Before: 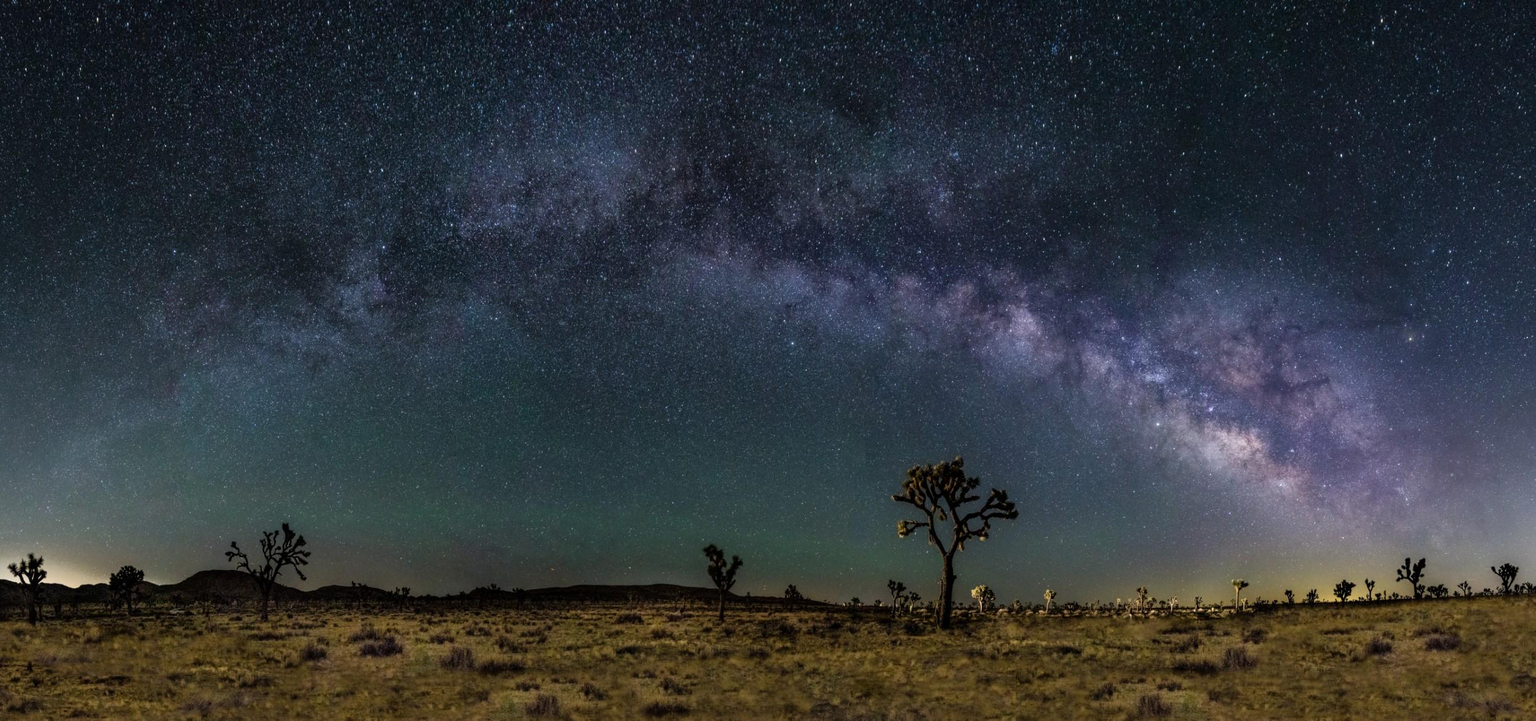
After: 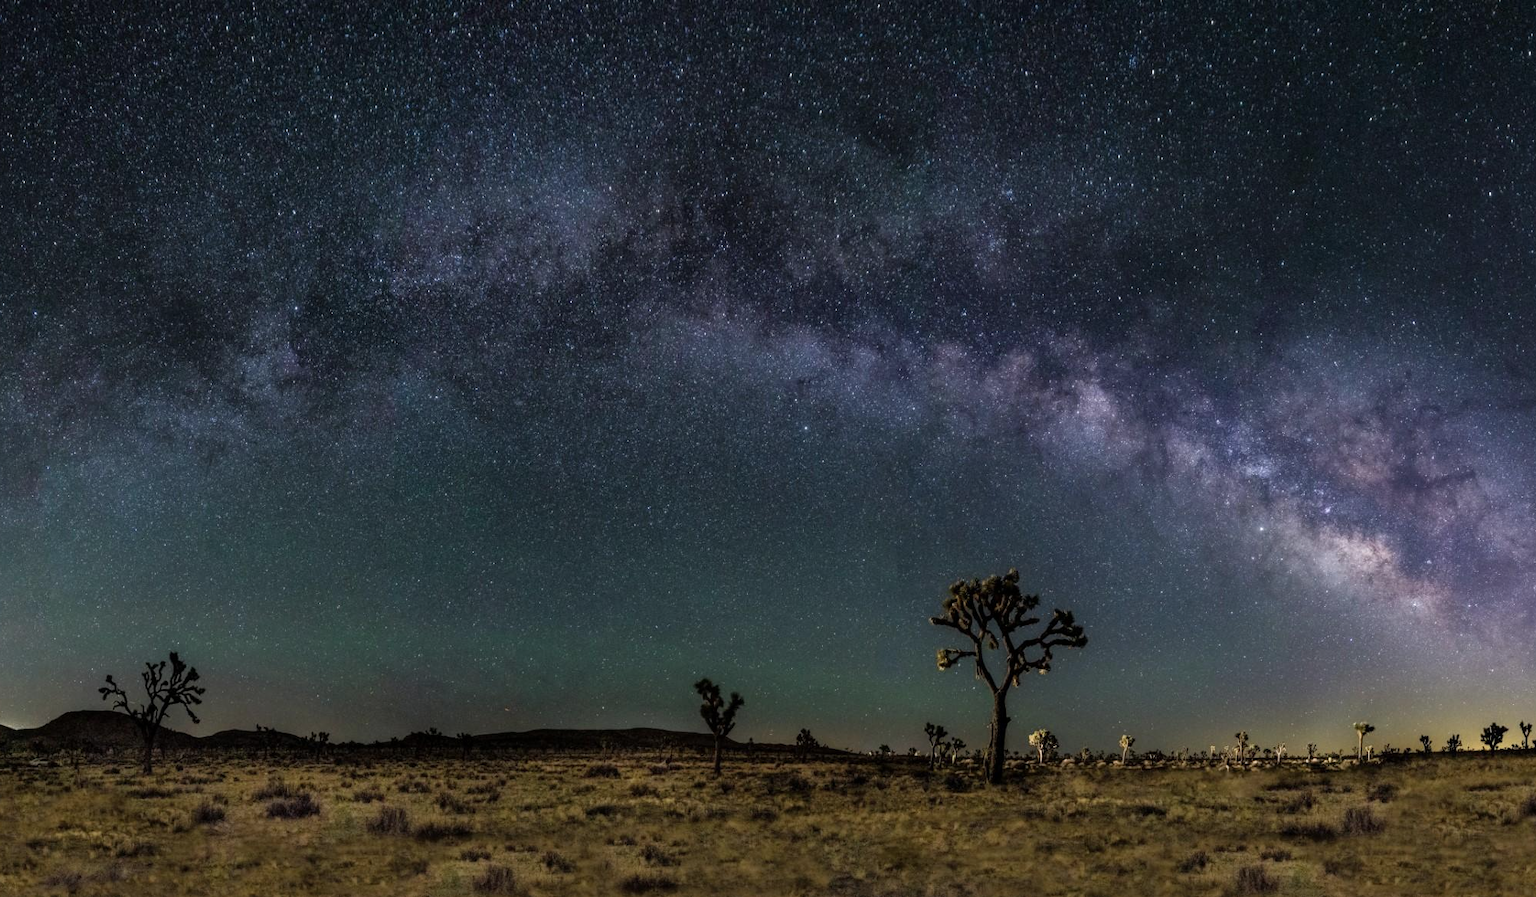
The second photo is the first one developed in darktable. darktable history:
crop and rotate: left 9.597%, right 10.195%
contrast brightness saturation: saturation -0.1
